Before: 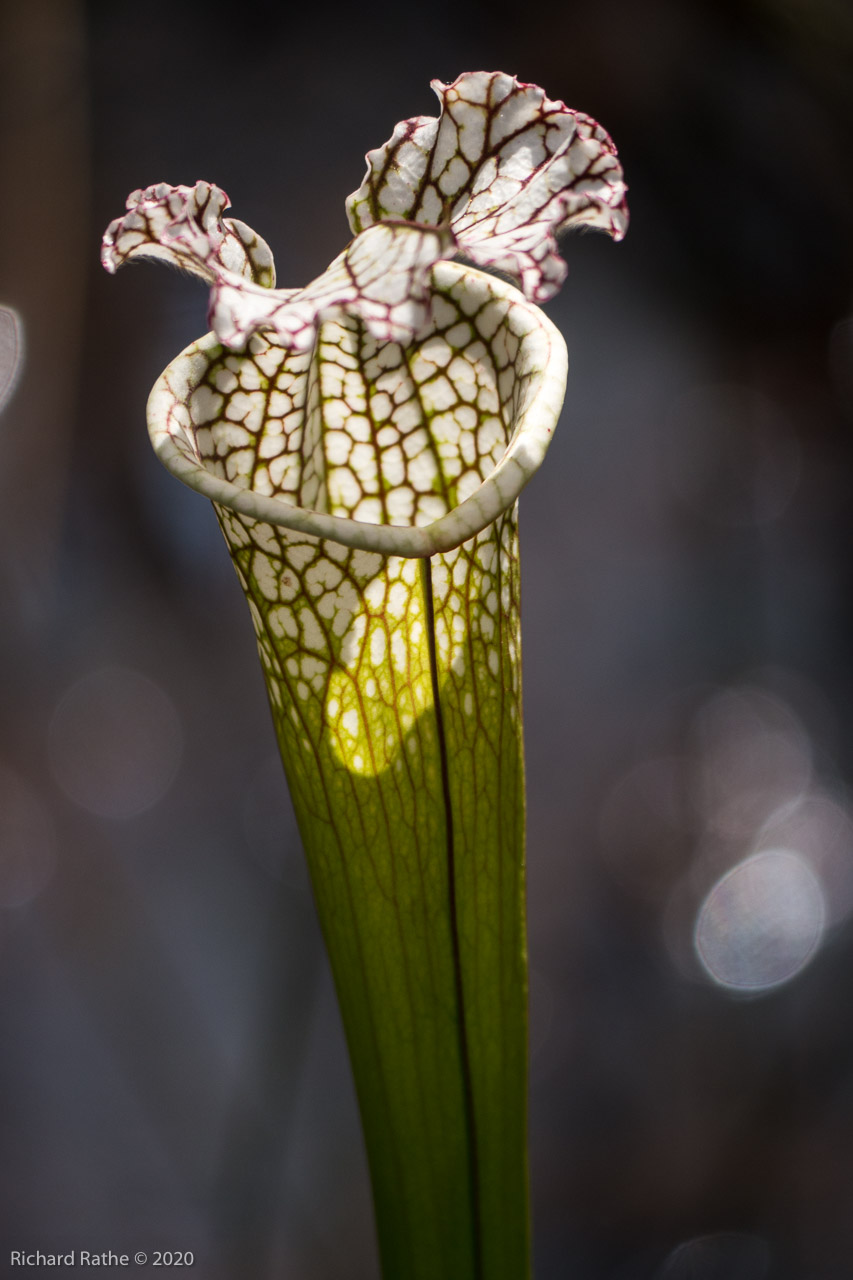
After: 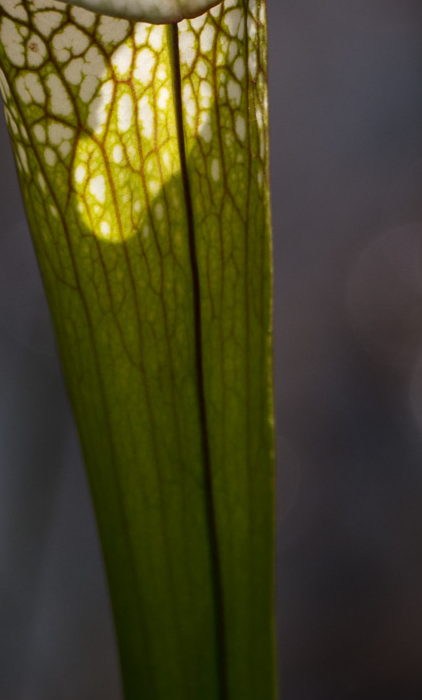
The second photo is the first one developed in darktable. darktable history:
crop: left 29.672%, top 41.786%, right 20.851%, bottom 3.487%
tone equalizer: on, module defaults
